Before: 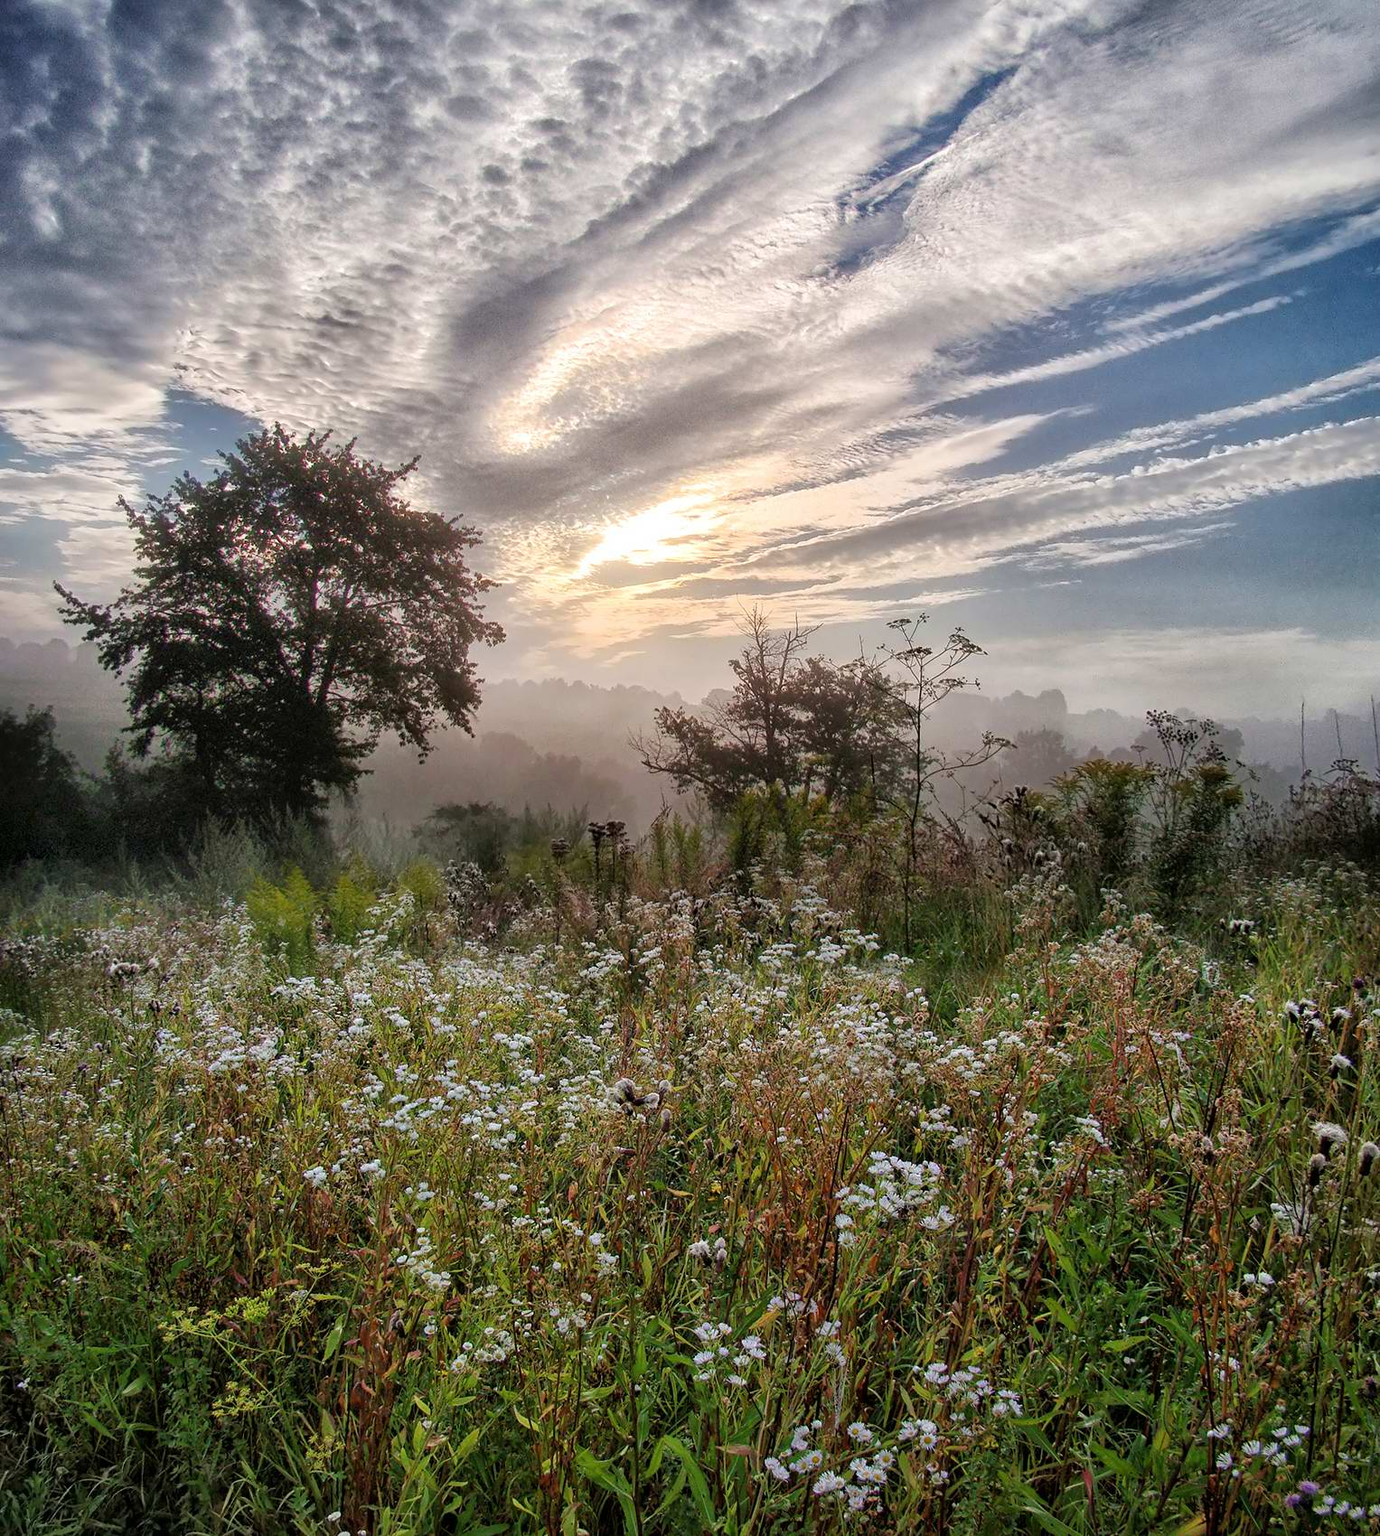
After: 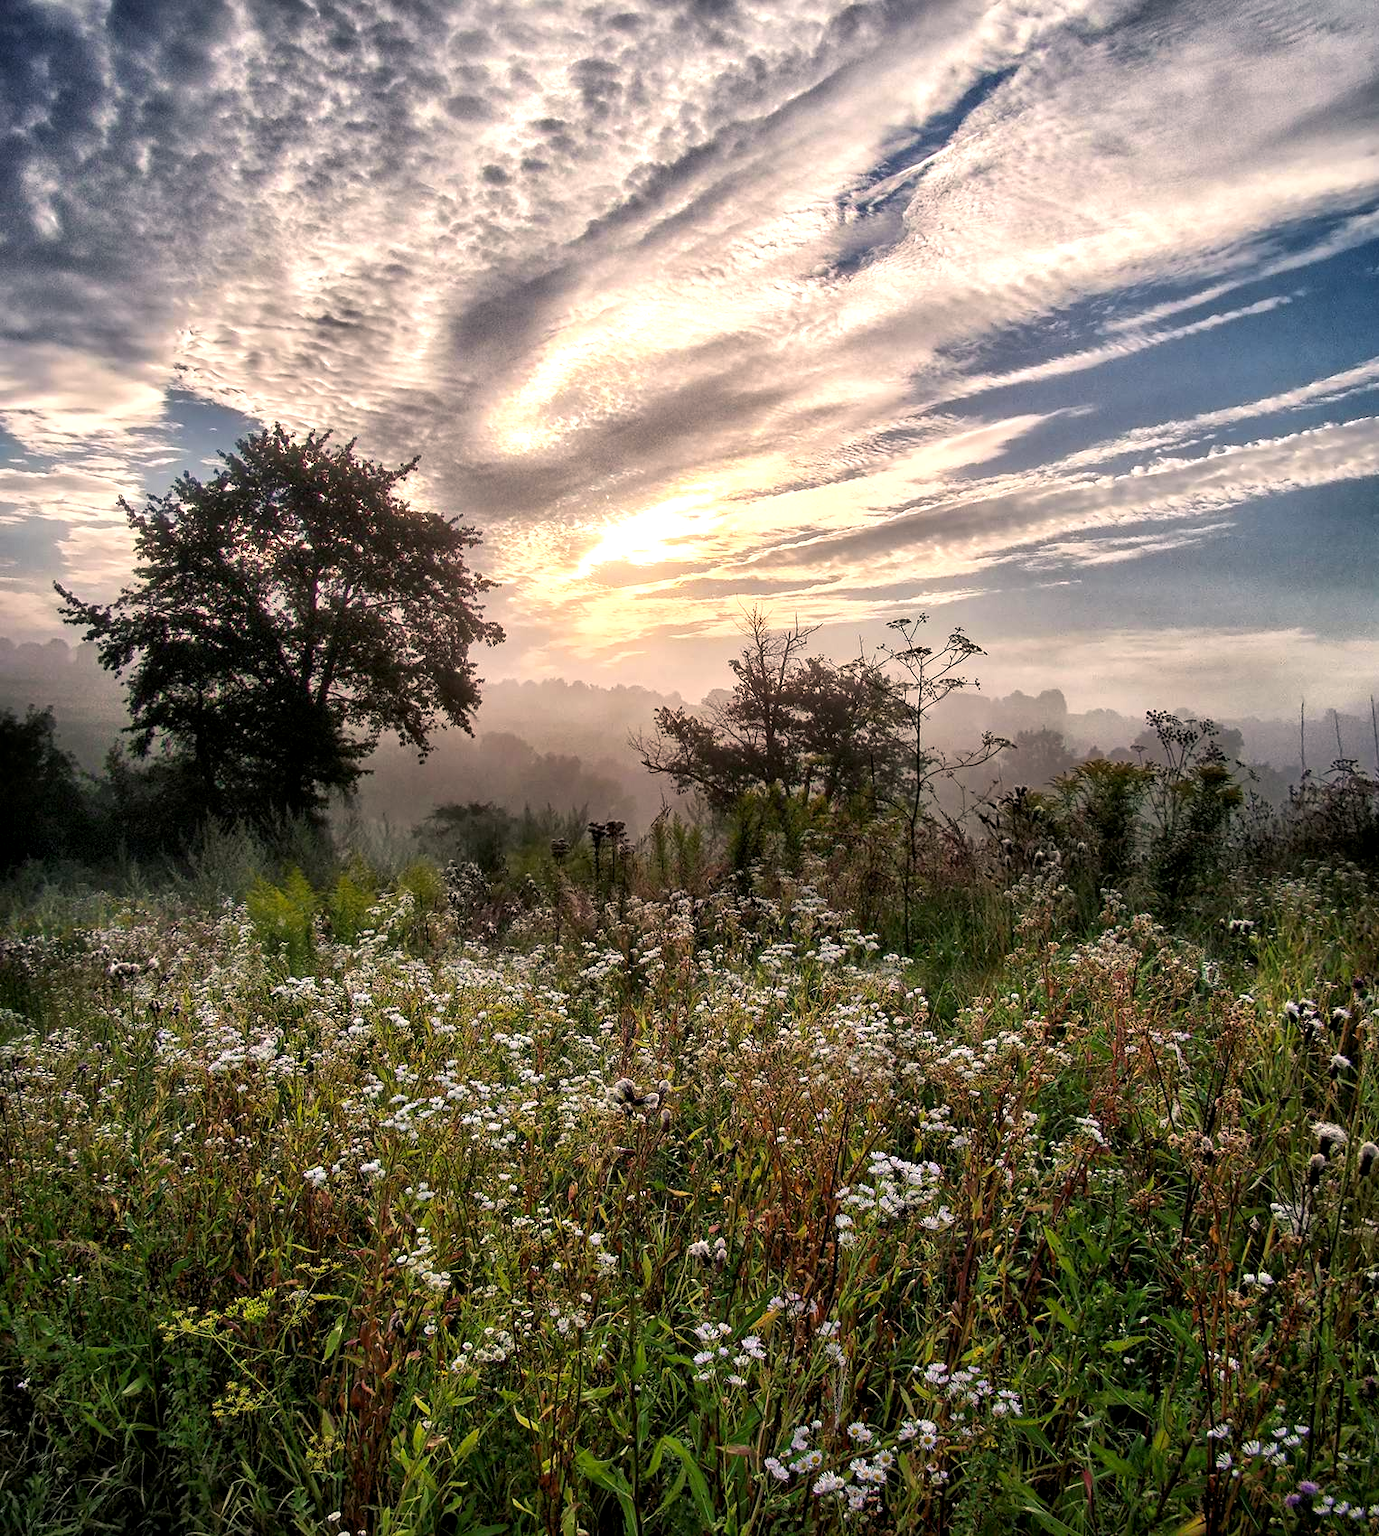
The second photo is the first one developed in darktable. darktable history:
color balance rgb: highlights gain › chroma 3.656%, highlights gain › hue 59.12°, global offset › luminance -0.485%, perceptual saturation grading › global saturation 0.195%, perceptual brilliance grading › global brilliance 14.518%, perceptual brilliance grading › shadows -35.801%, global vibrance 9.705%
